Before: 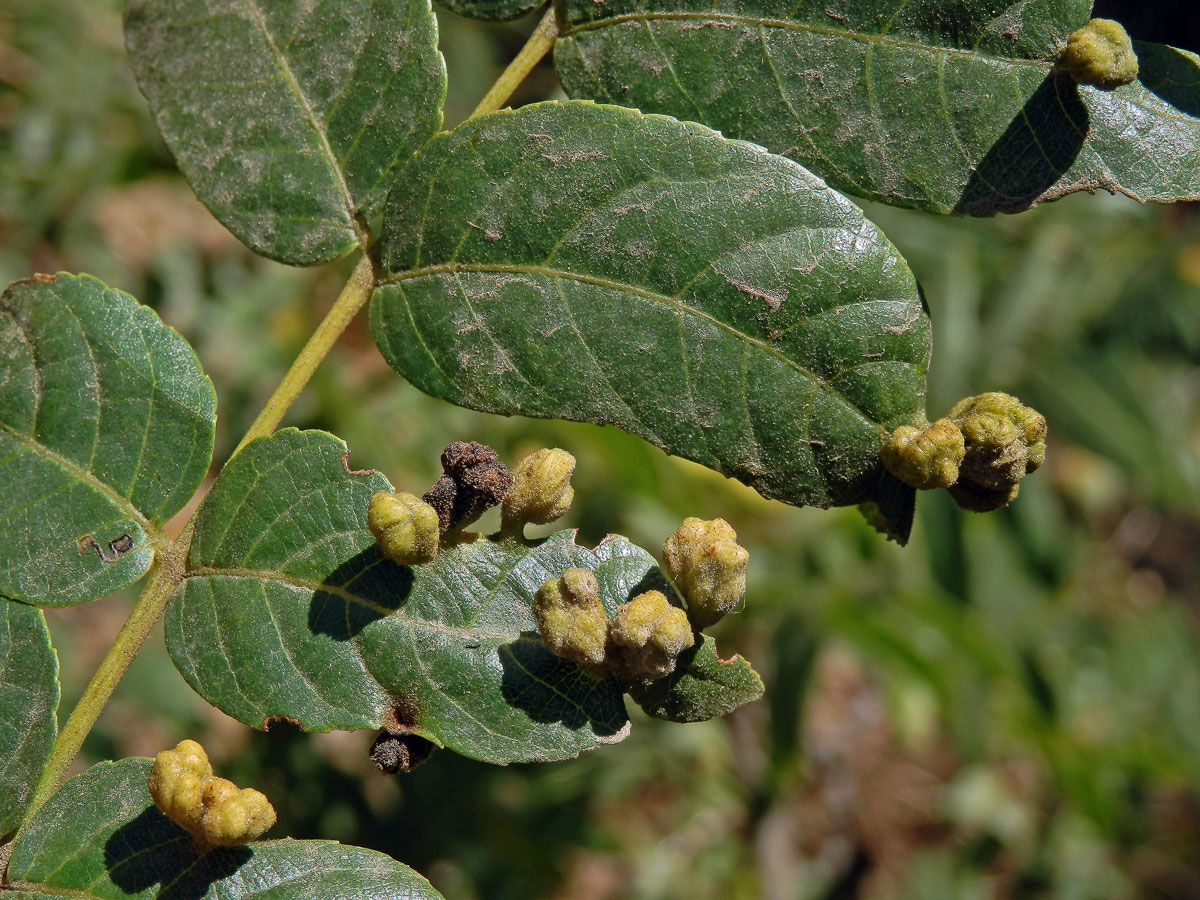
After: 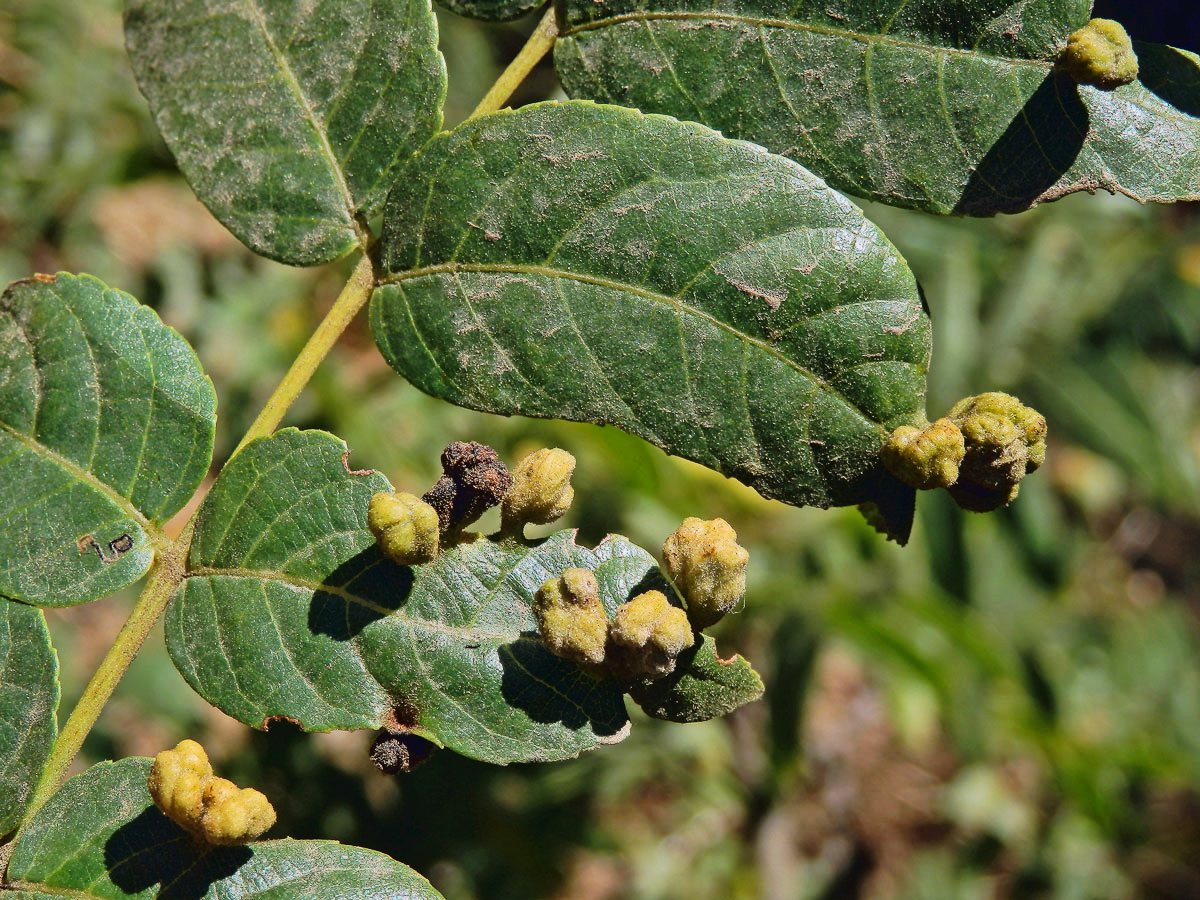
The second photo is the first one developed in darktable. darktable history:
tone curve: curves: ch0 [(0, 0.03) (0.113, 0.087) (0.207, 0.184) (0.515, 0.612) (0.712, 0.793) (1, 0.946)]; ch1 [(0, 0) (0.172, 0.123) (0.317, 0.279) (0.414, 0.382) (0.476, 0.479) (0.505, 0.498) (0.534, 0.534) (0.621, 0.65) (0.709, 0.764) (1, 1)]; ch2 [(0, 0) (0.411, 0.424) (0.505, 0.505) (0.521, 0.524) (0.537, 0.57) (0.65, 0.699) (1, 1)], color space Lab, linked channels, preserve colors none
